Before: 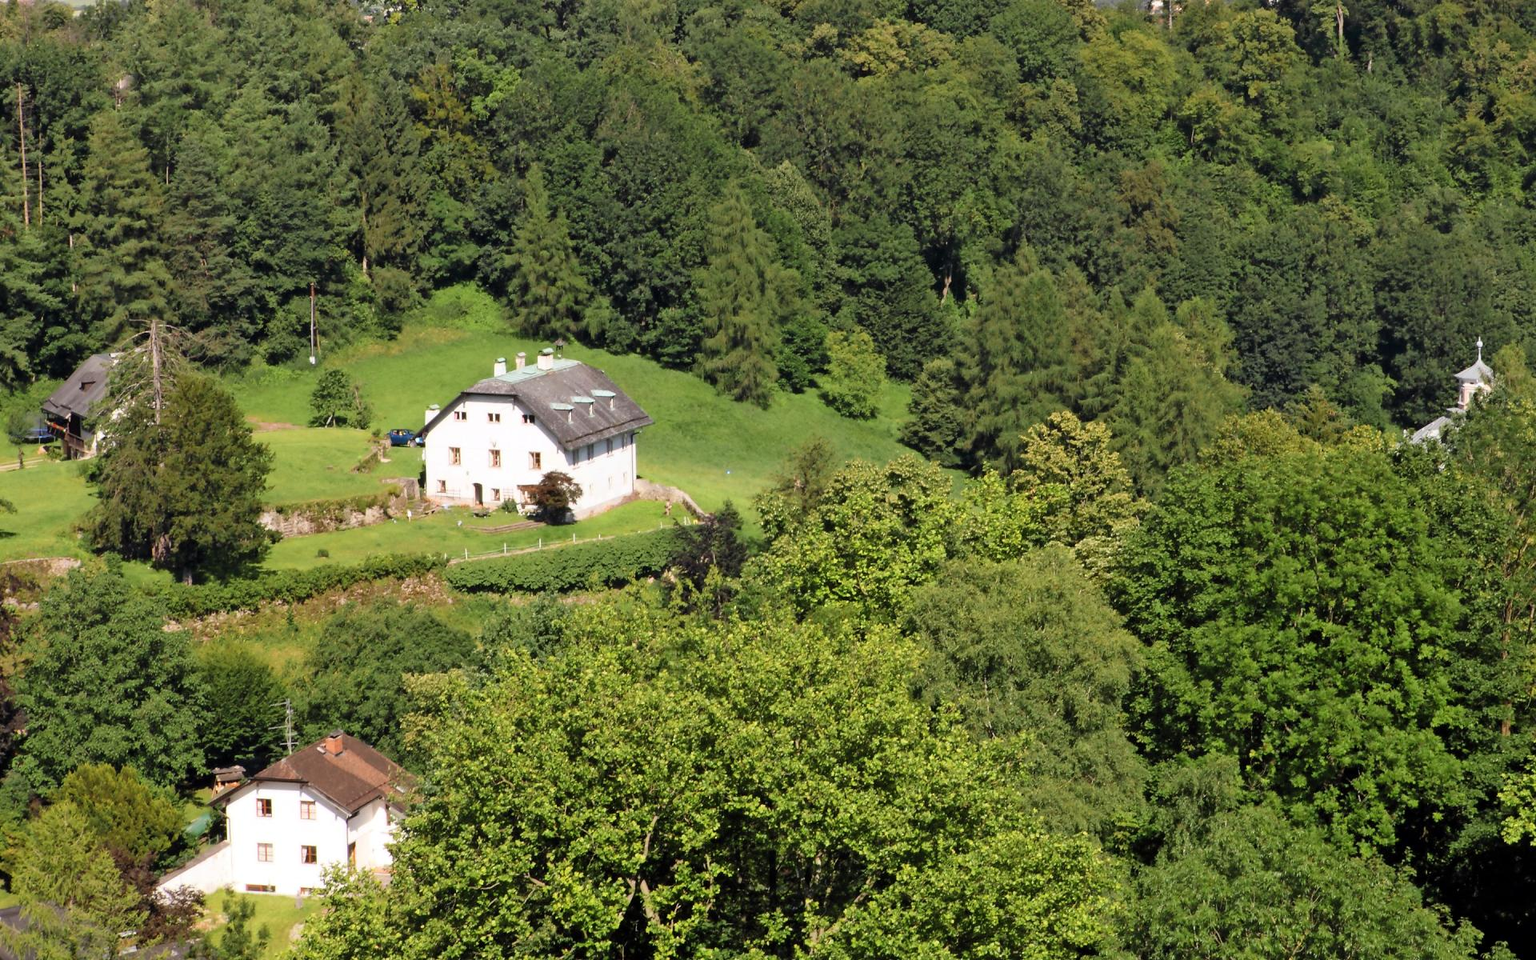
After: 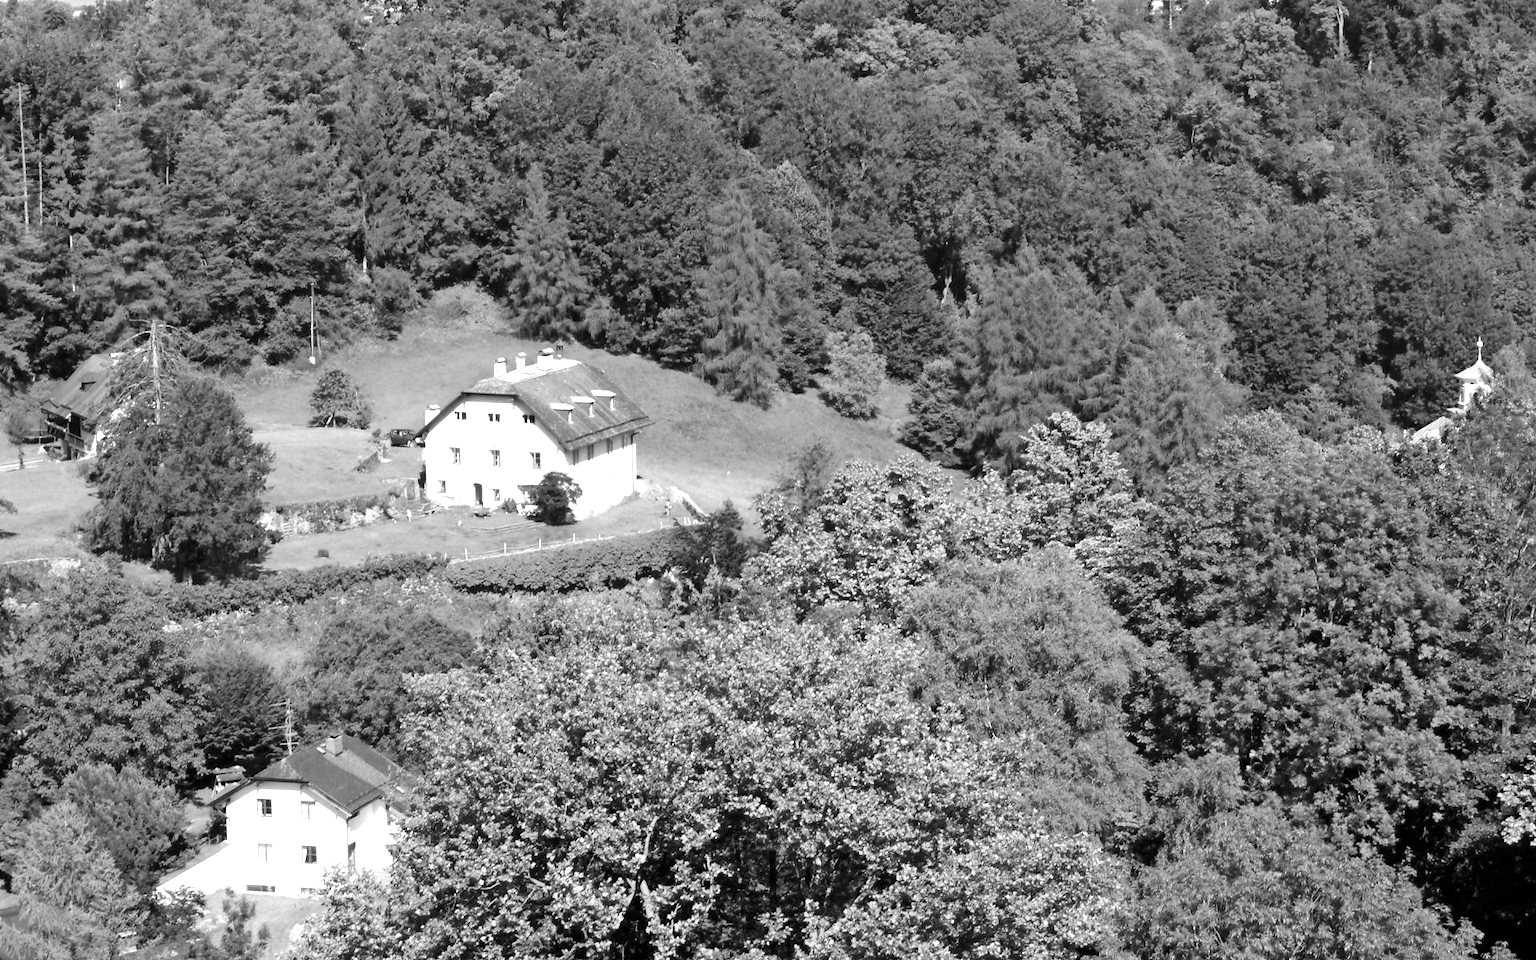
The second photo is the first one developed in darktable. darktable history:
white balance: red 0.948, green 1.02, blue 1.176
color zones: curves: ch1 [(0, -0.014) (0.143, -0.013) (0.286, -0.013) (0.429, -0.016) (0.571, -0.019) (0.714, -0.015) (0.857, 0.002) (1, -0.014)]
exposure: exposure 0.6 EV, compensate highlight preservation false
